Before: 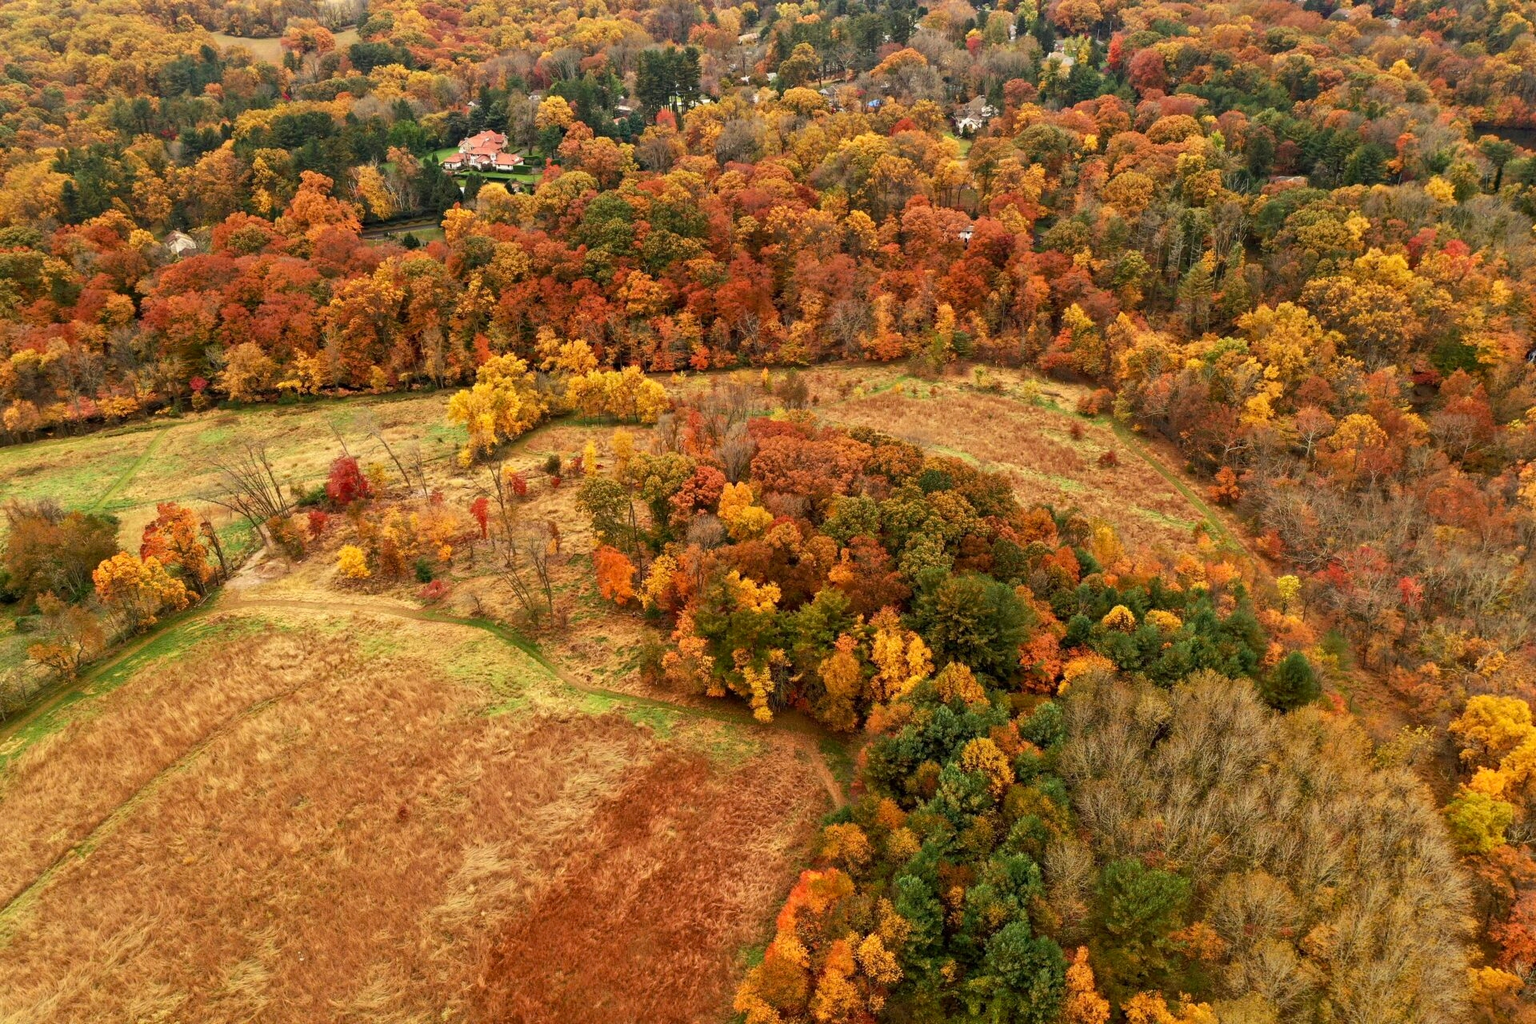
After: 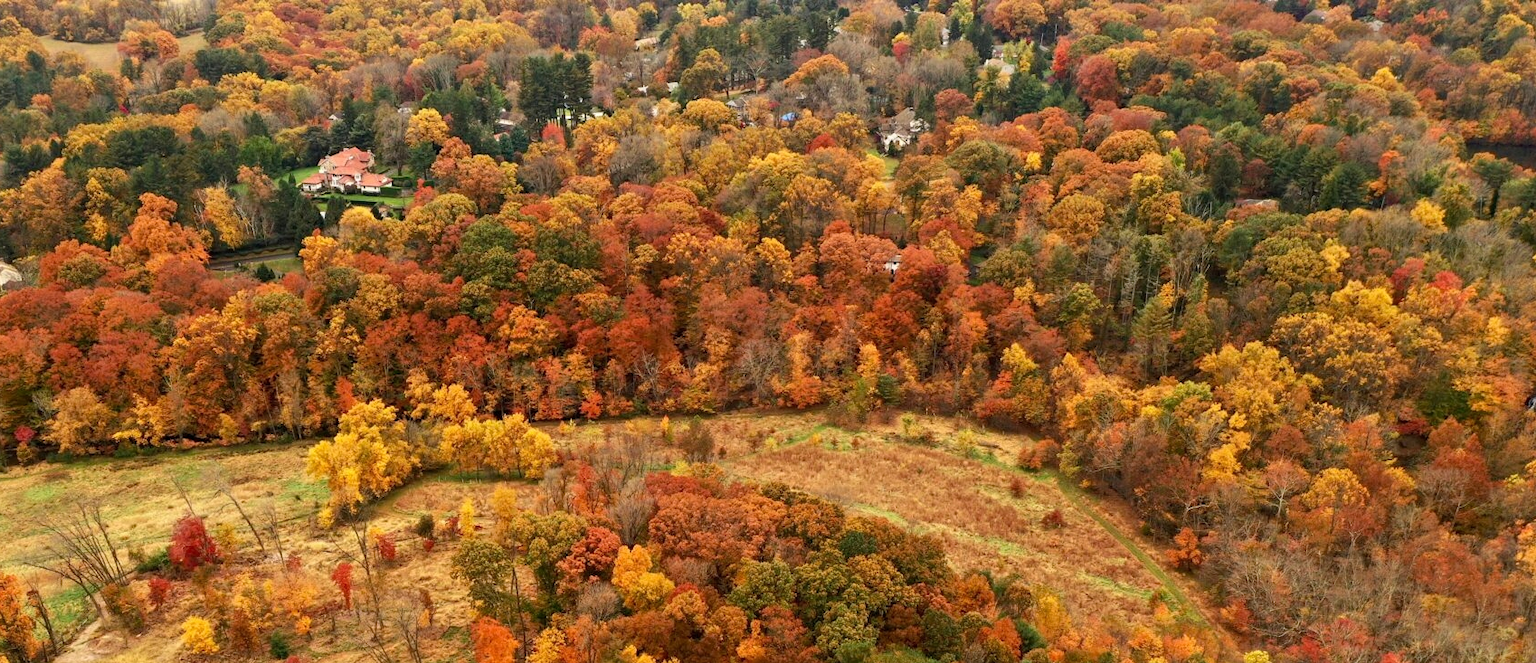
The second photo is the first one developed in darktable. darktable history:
crop and rotate: left 11.556%, bottom 42.701%
